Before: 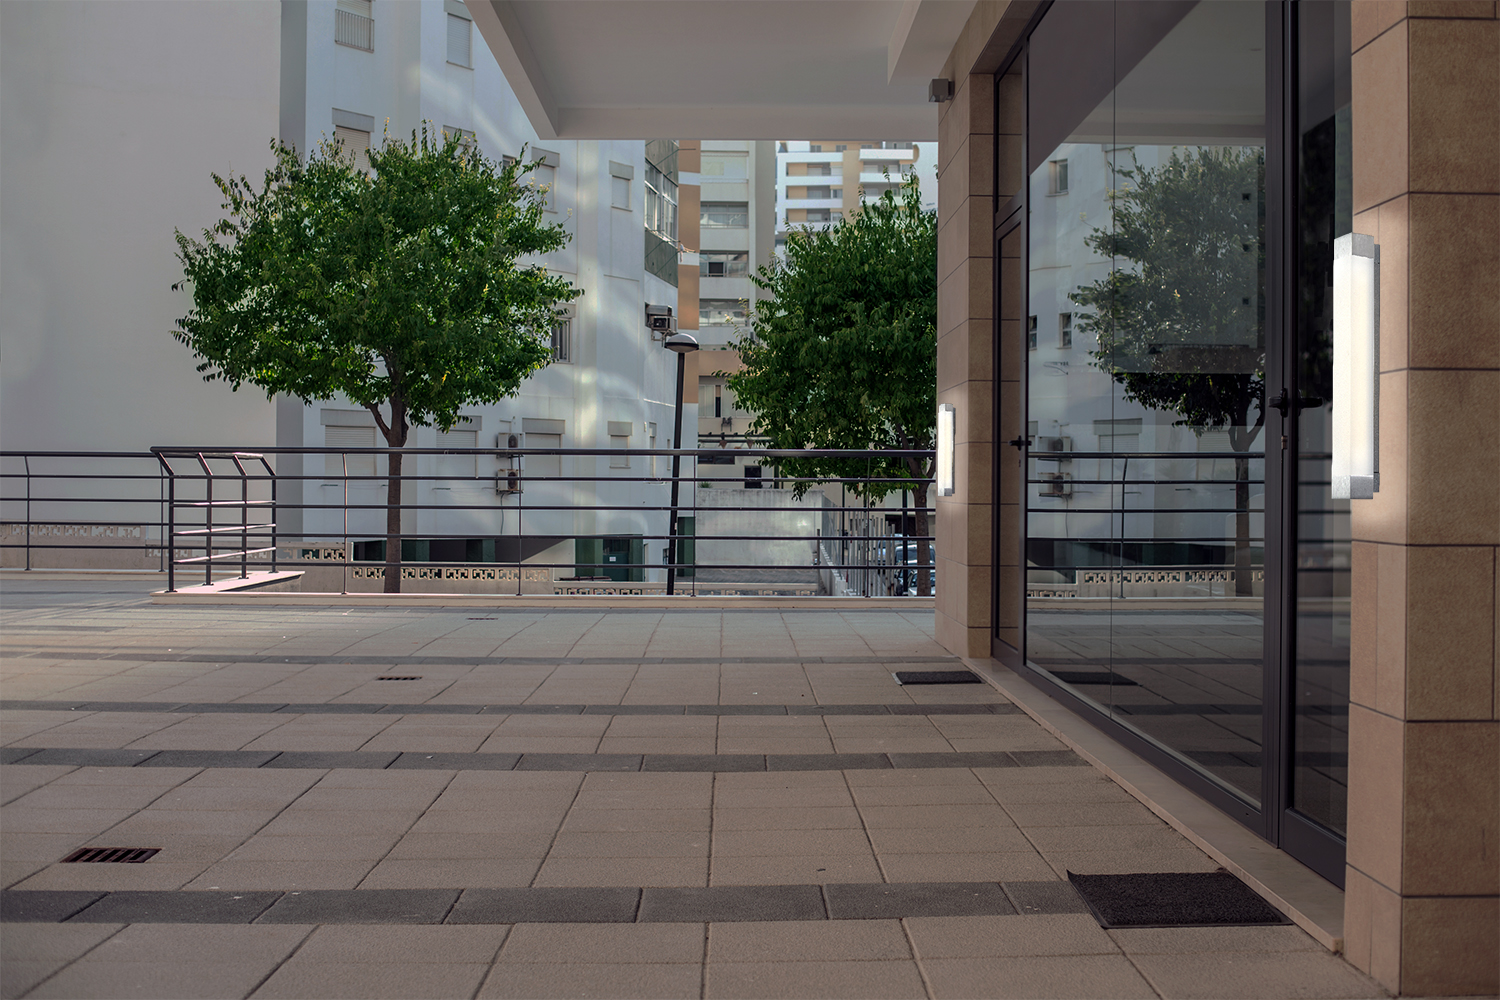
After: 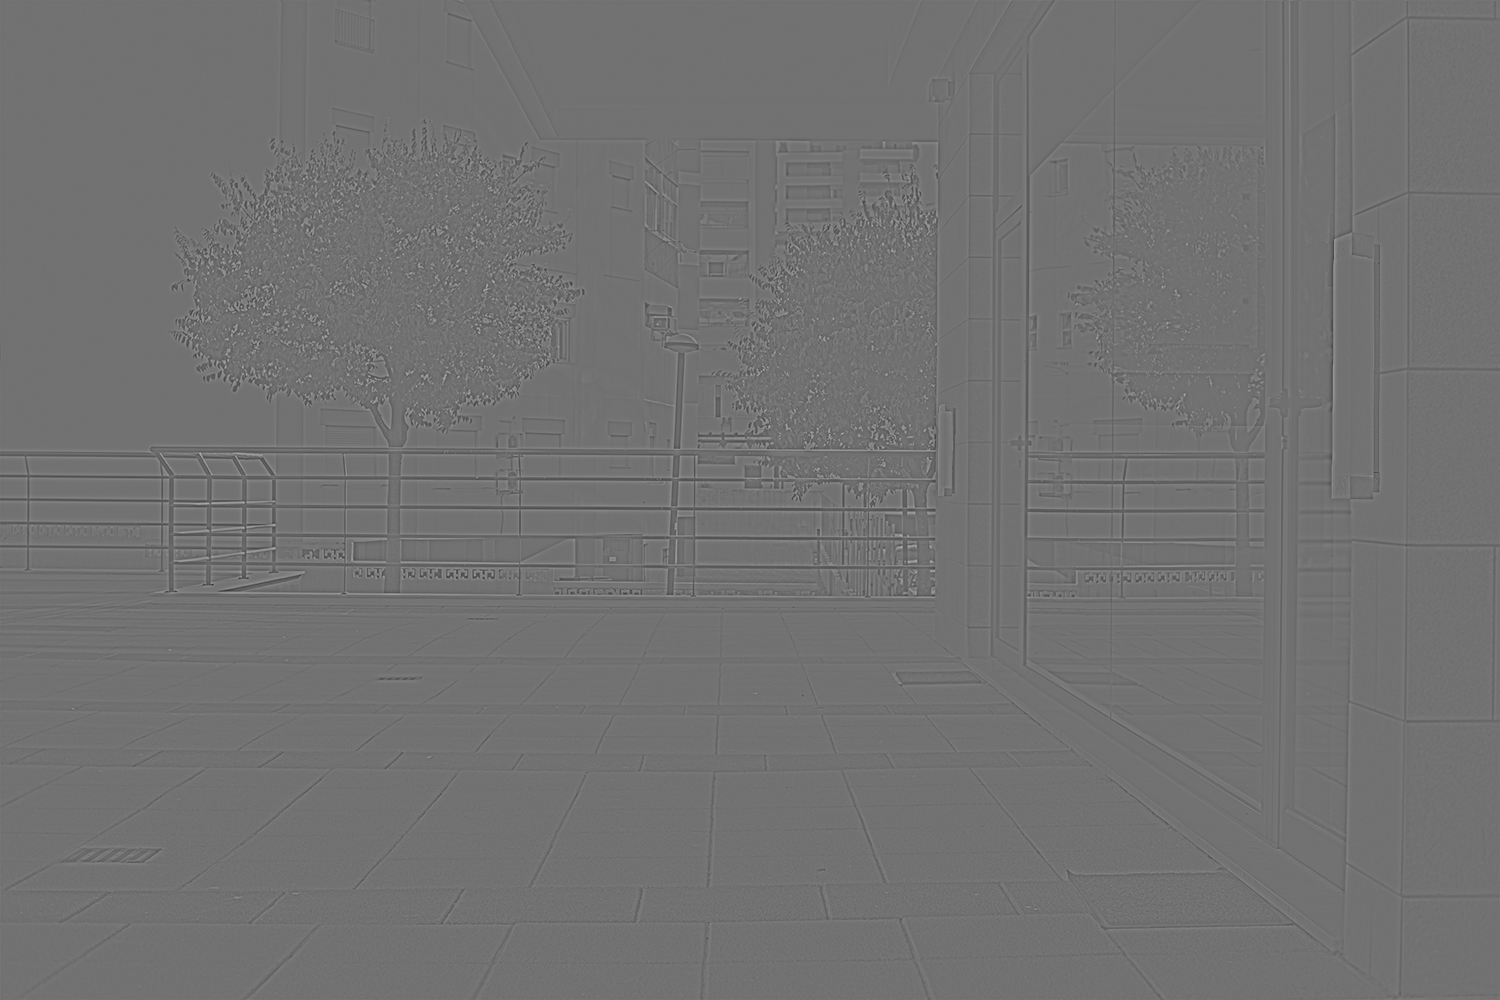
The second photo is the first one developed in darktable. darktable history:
shadows and highlights: shadows 19.13, highlights -83.41, soften with gaussian
rgb levels: levels [[0.034, 0.472, 0.904], [0, 0.5, 1], [0, 0.5, 1]]
highpass: sharpness 5.84%, contrast boost 8.44%
